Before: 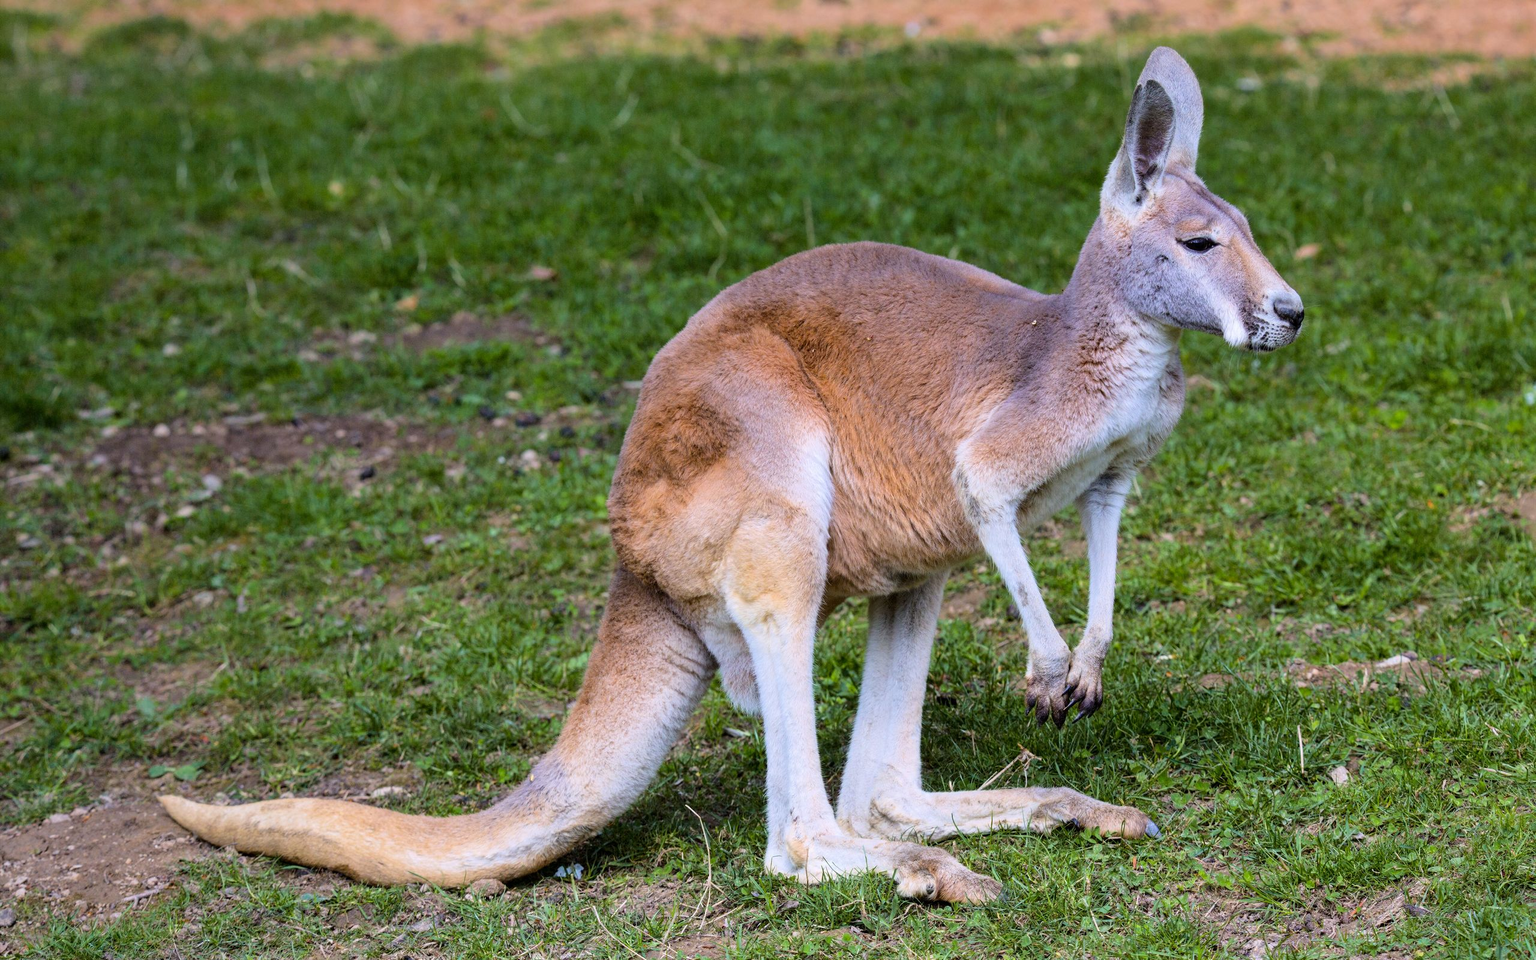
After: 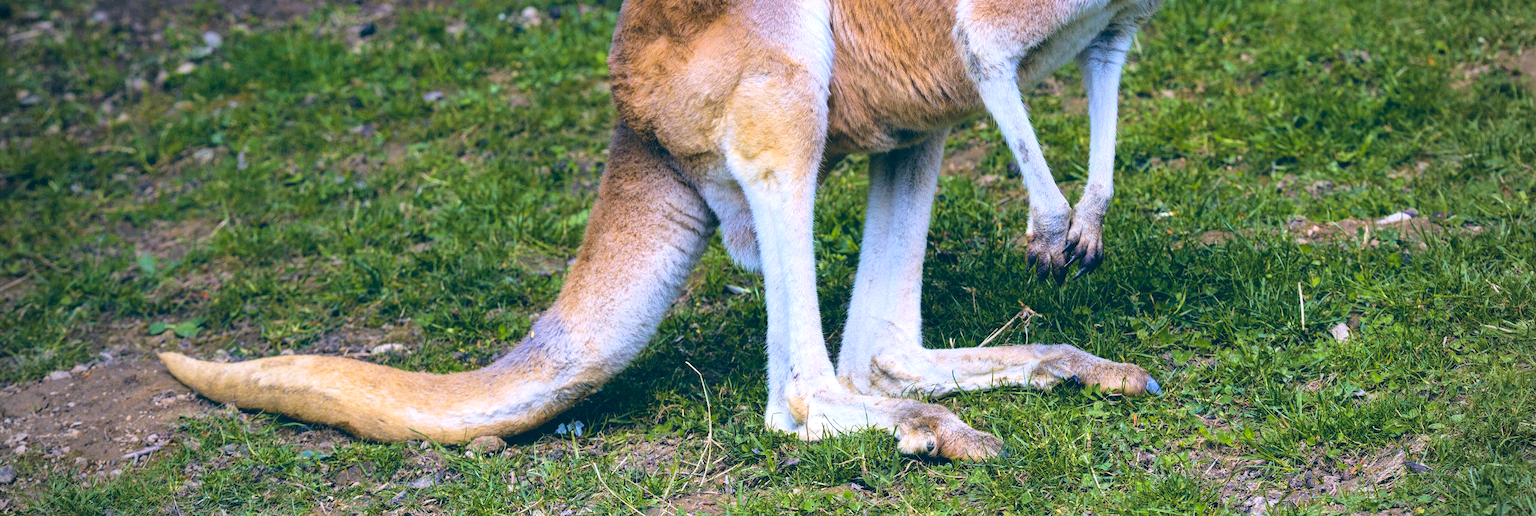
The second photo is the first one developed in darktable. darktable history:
crop and rotate: top 46.237%
vignetting: on, module defaults
color balance: lift [1.016, 0.983, 1, 1.017], gamma [0.958, 1, 1, 1], gain [0.981, 1.007, 0.993, 1.002], input saturation 118.26%, contrast 13.43%, contrast fulcrum 21.62%, output saturation 82.76%
velvia: on, module defaults
color contrast: green-magenta contrast 0.85, blue-yellow contrast 1.25, unbound 0
